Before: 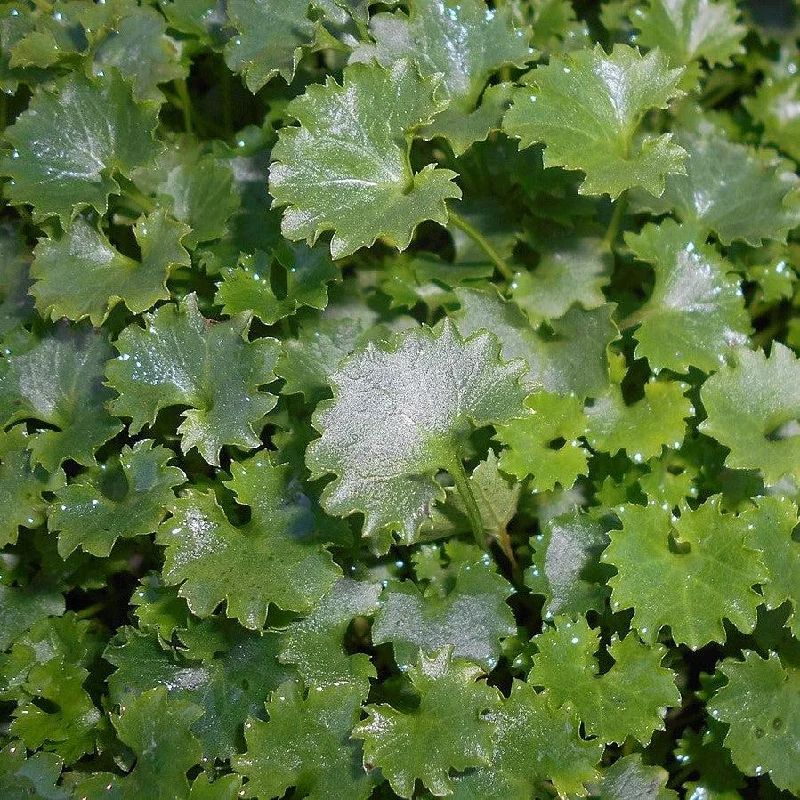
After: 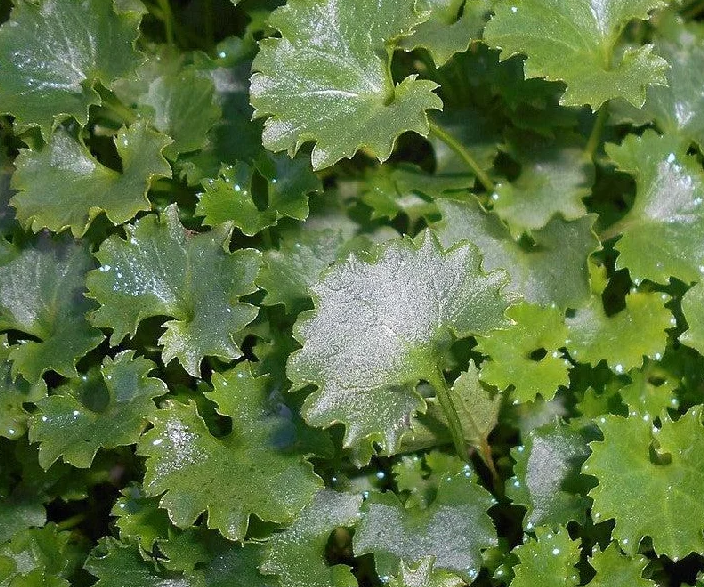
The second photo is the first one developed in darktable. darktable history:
crop and rotate: left 2.405%, top 11.163%, right 9.577%, bottom 15.458%
